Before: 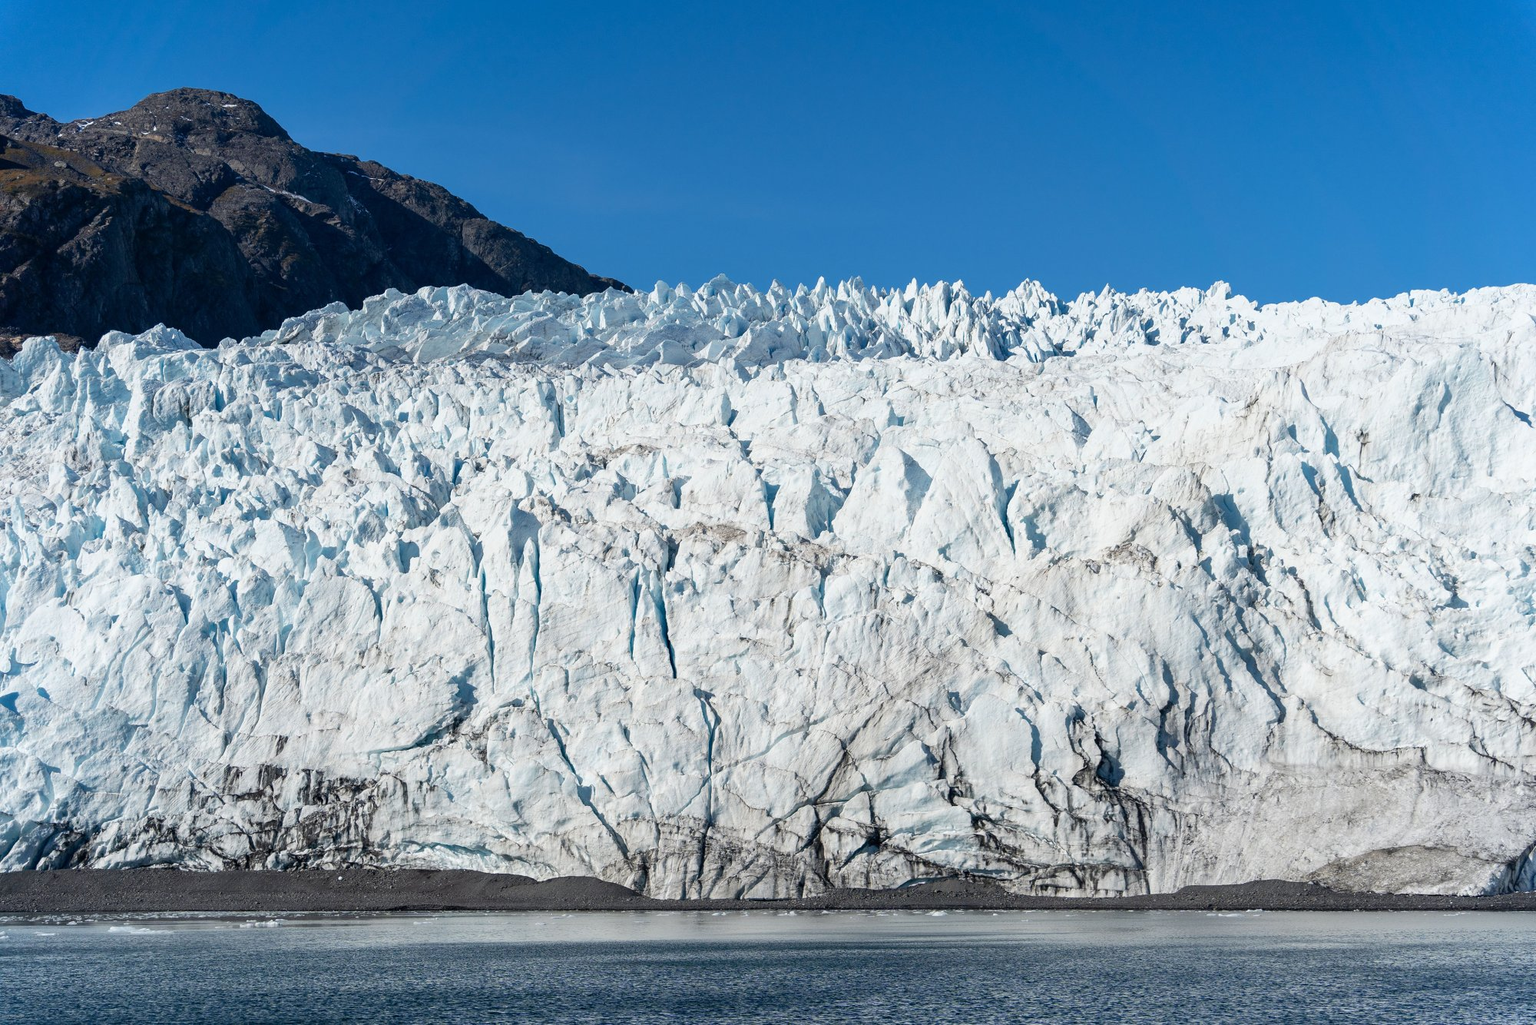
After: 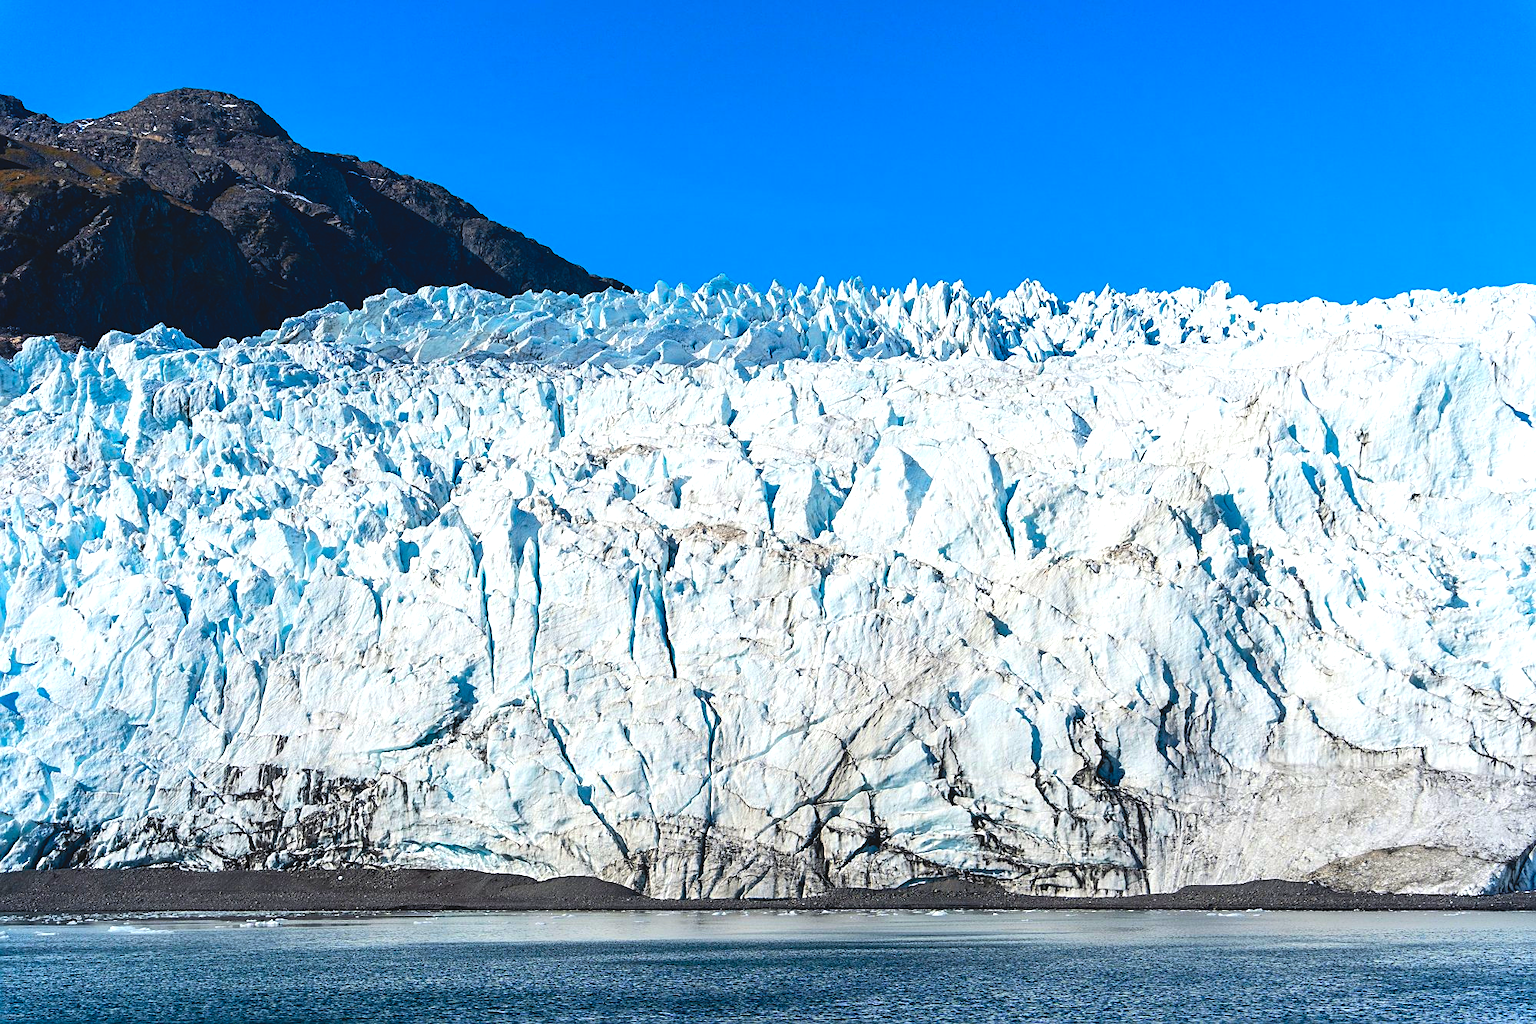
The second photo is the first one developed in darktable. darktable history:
contrast brightness saturation: contrast -0.19, saturation 0.19
color balance rgb: linear chroma grading › global chroma 15%, perceptual saturation grading › global saturation 30%
levels: levels [0.031, 0.5, 0.969]
tone equalizer: -8 EV -0.75 EV, -7 EV -0.7 EV, -6 EV -0.6 EV, -5 EV -0.4 EV, -3 EV 0.4 EV, -2 EV 0.6 EV, -1 EV 0.7 EV, +0 EV 0.75 EV, edges refinement/feathering 500, mask exposure compensation -1.57 EV, preserve details no
sharpen: on, module defaults
